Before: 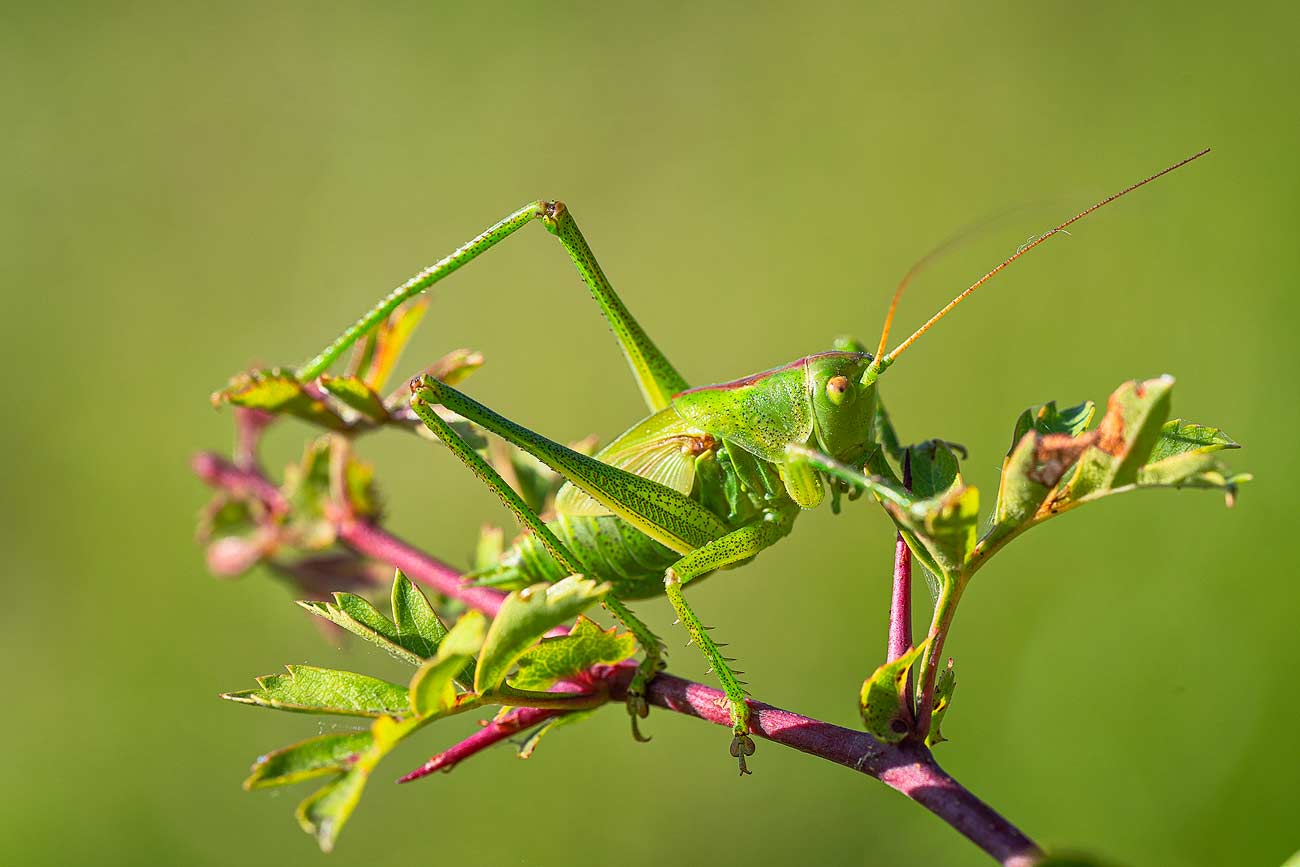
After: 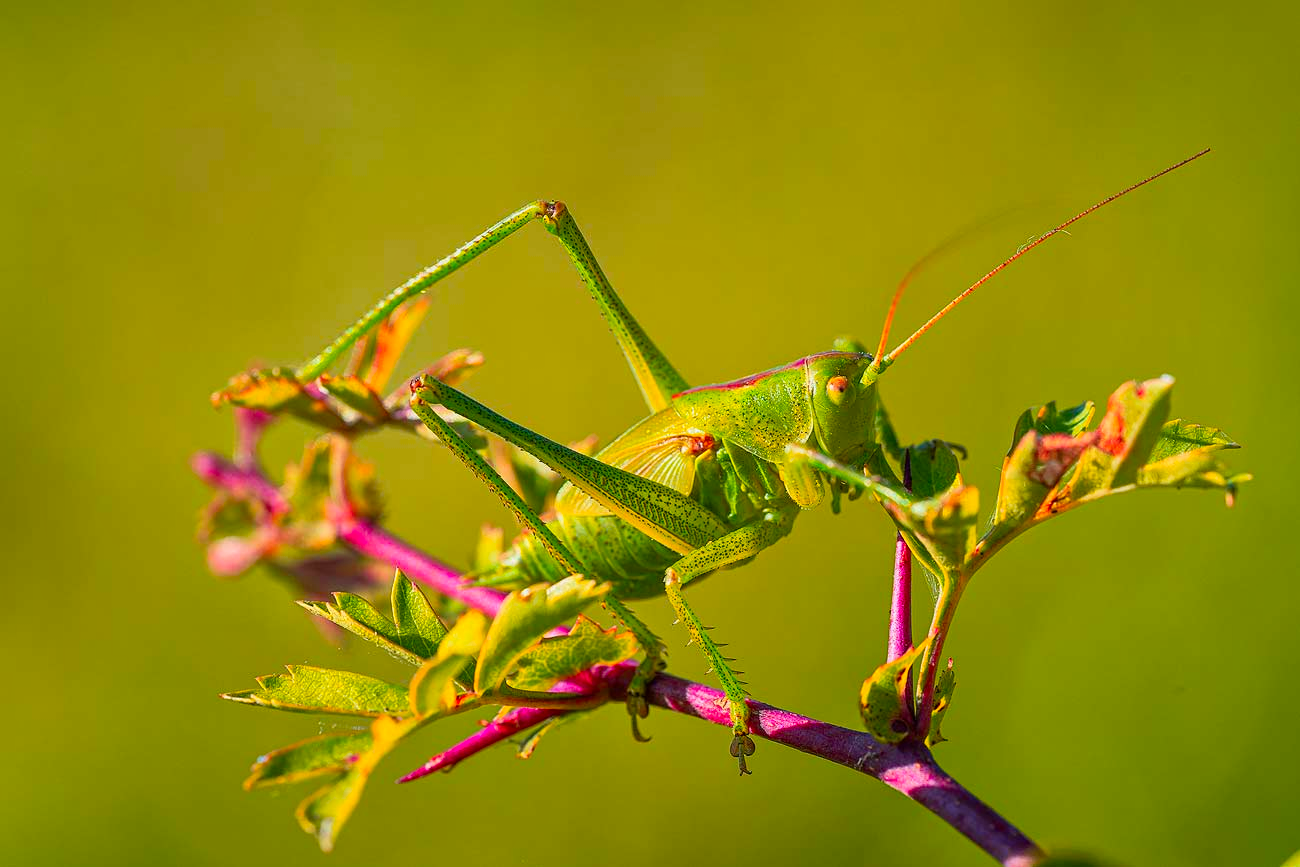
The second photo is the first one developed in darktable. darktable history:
color zones: curves: ch1 [(0.235, 0.558) (0.75, 0.5)]; ch2 [(0.25, 0.462) (0.749, 0.457)]
color correction: highlights b* 0.02, saturation 1.34
shadows and highlights: shadows -20.53, white point adjustment -2.08, highlights -34.74
